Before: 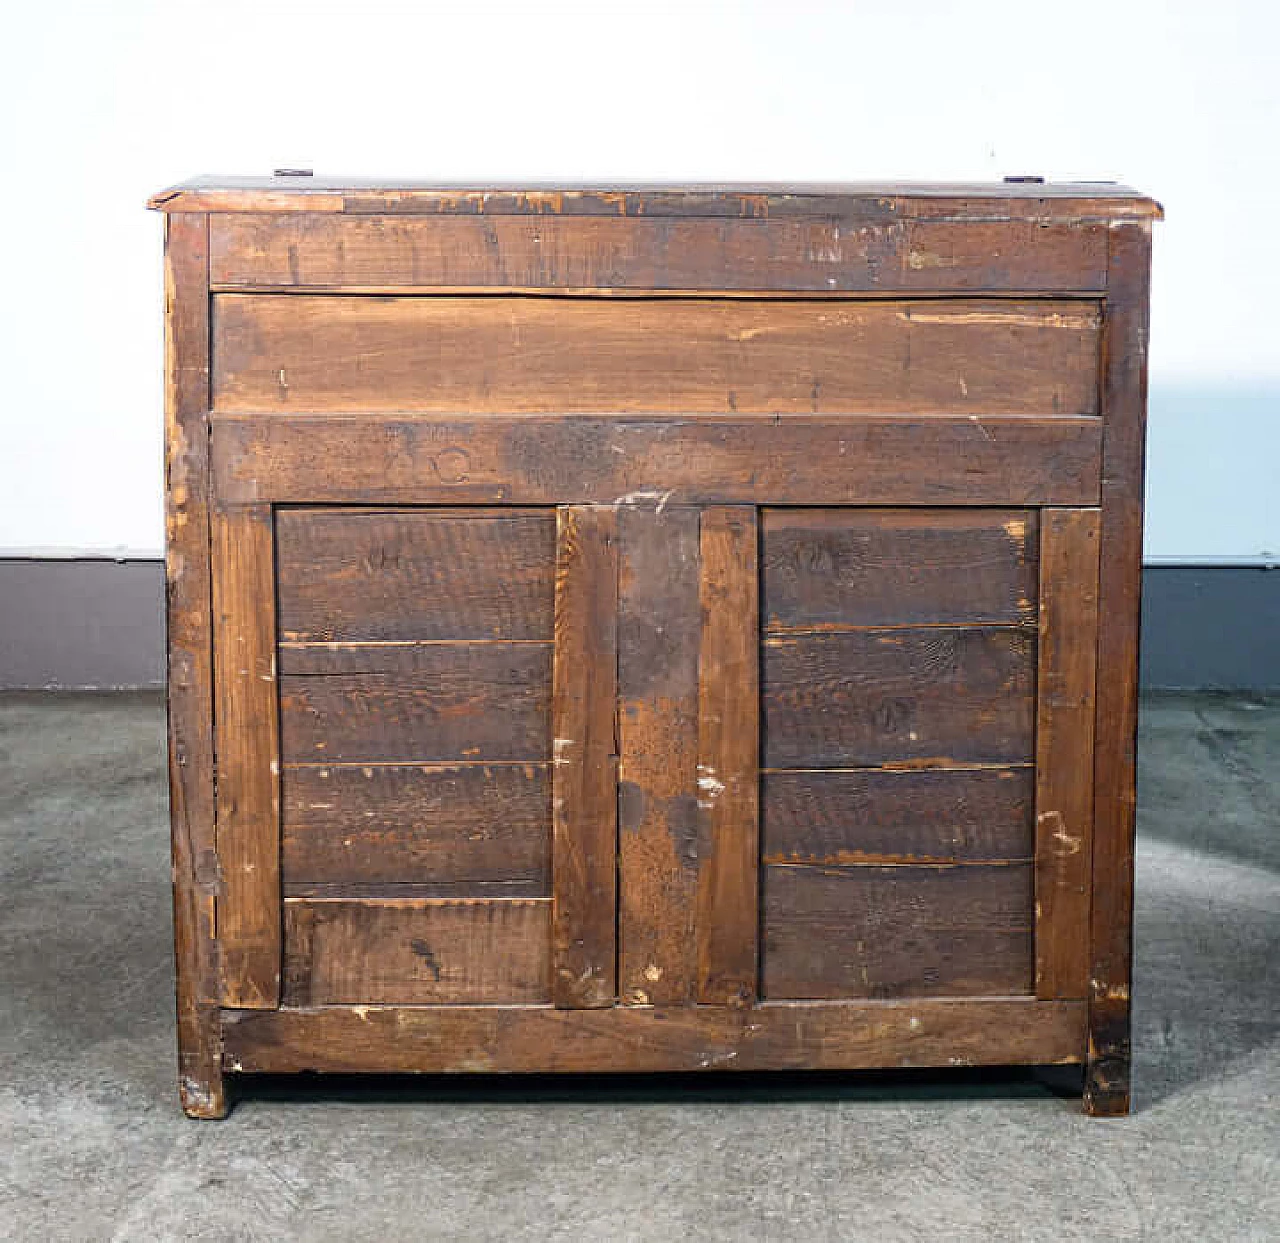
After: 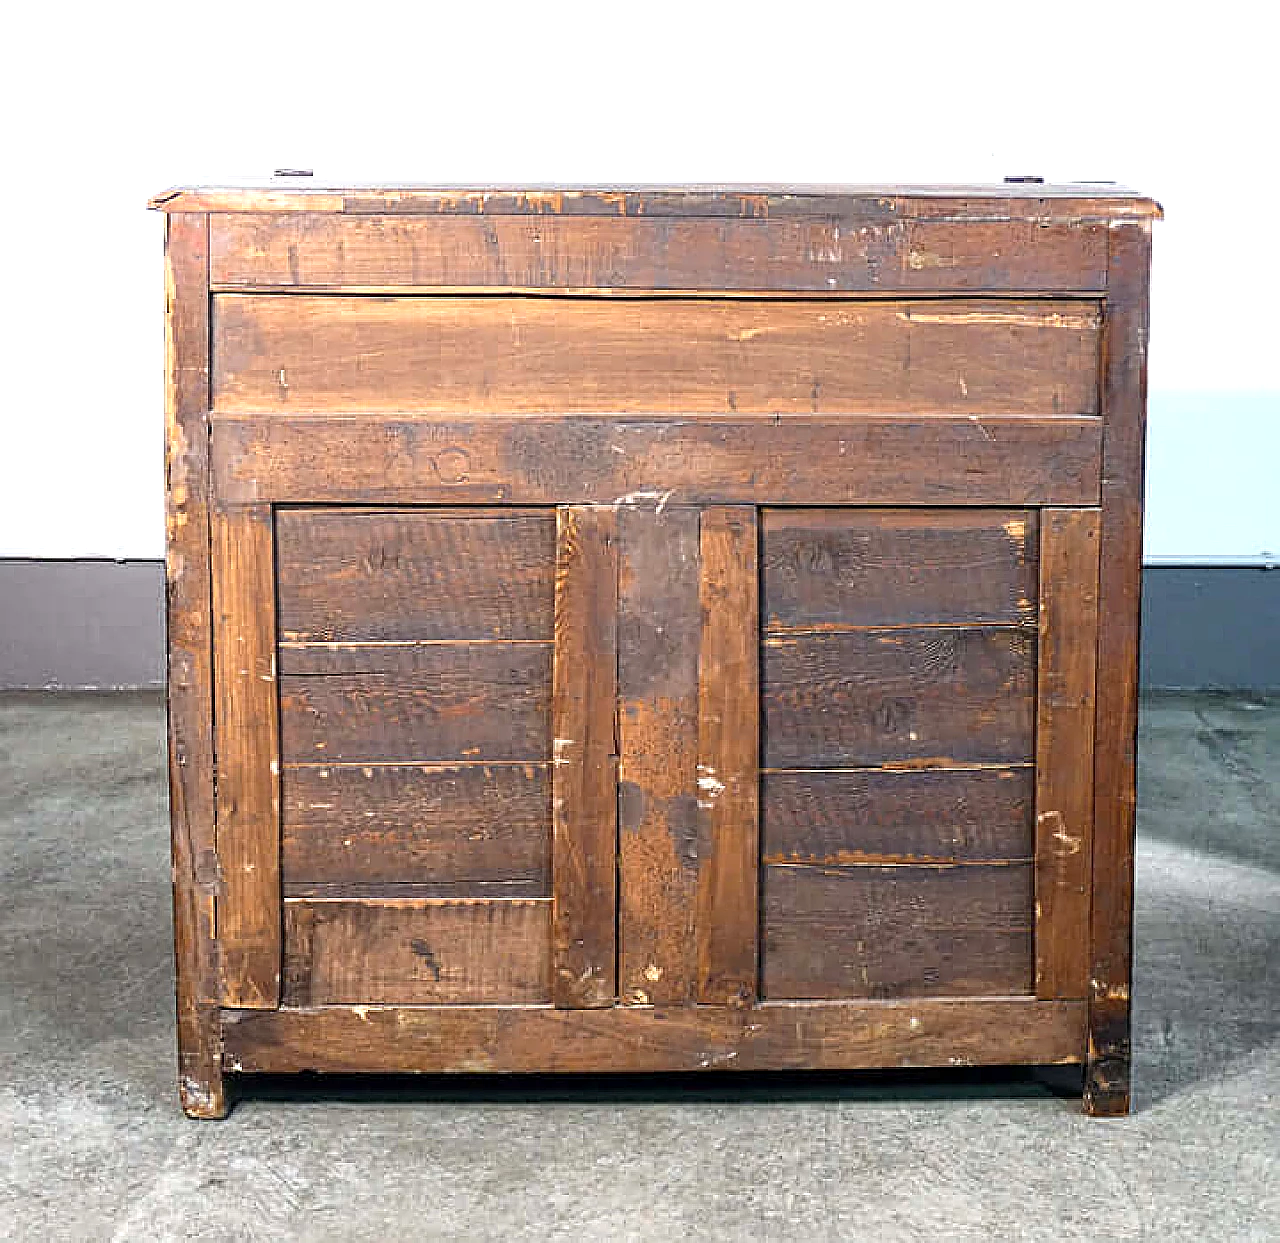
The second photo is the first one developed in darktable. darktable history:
exposure: black level correction 0.001, exposure 0.498 EV, compensate exposure bias true, compensate highlight preservation false
sharpen: on, module defaults
